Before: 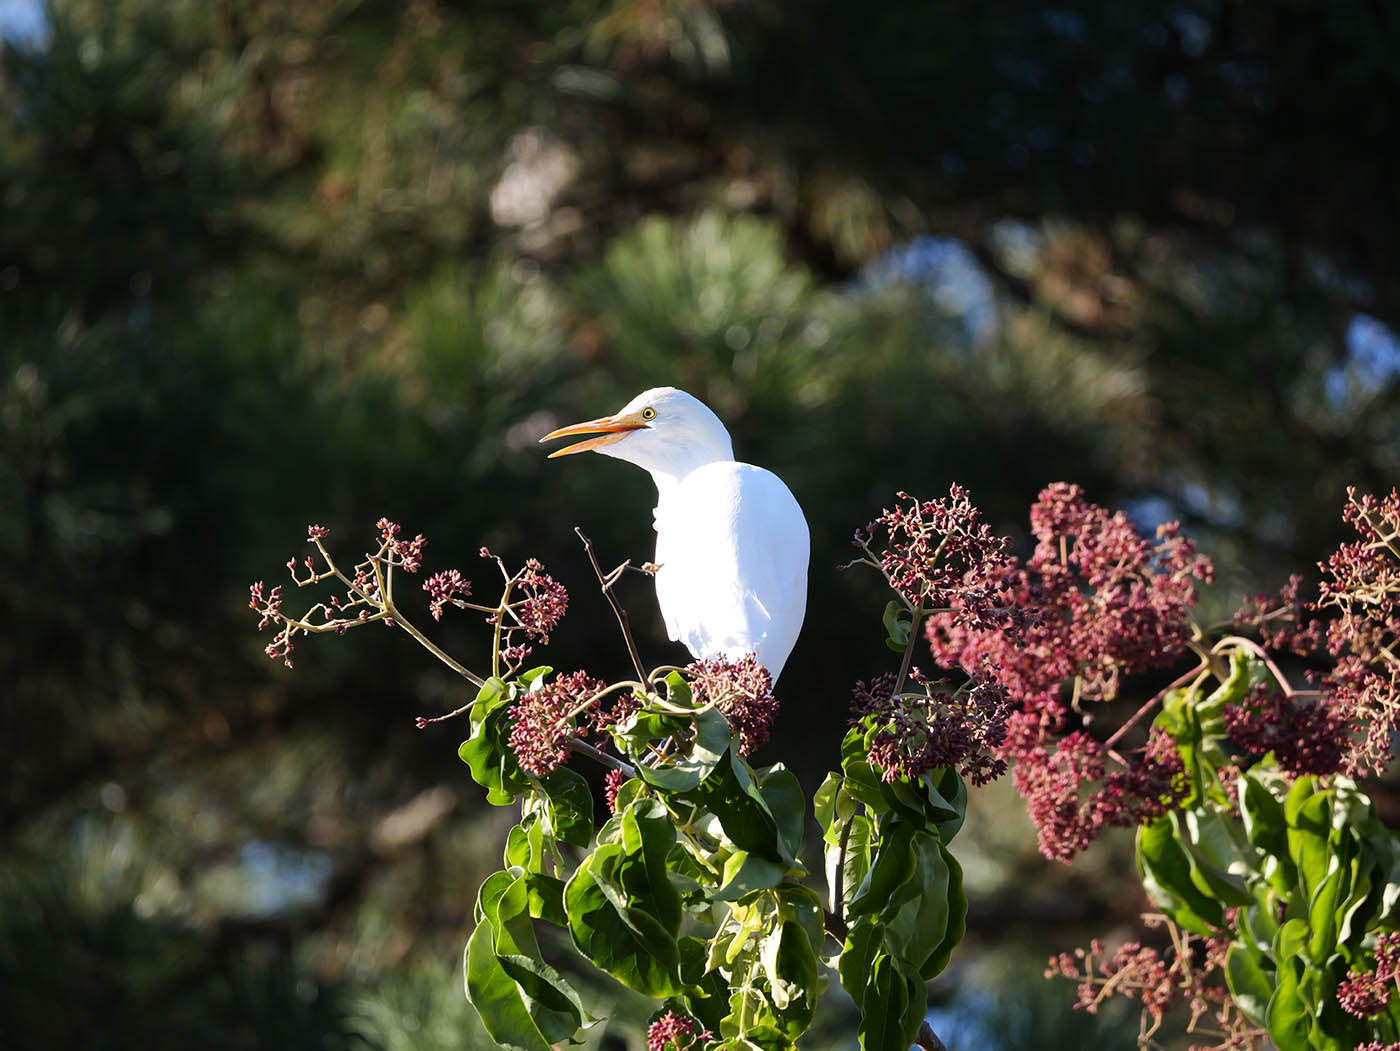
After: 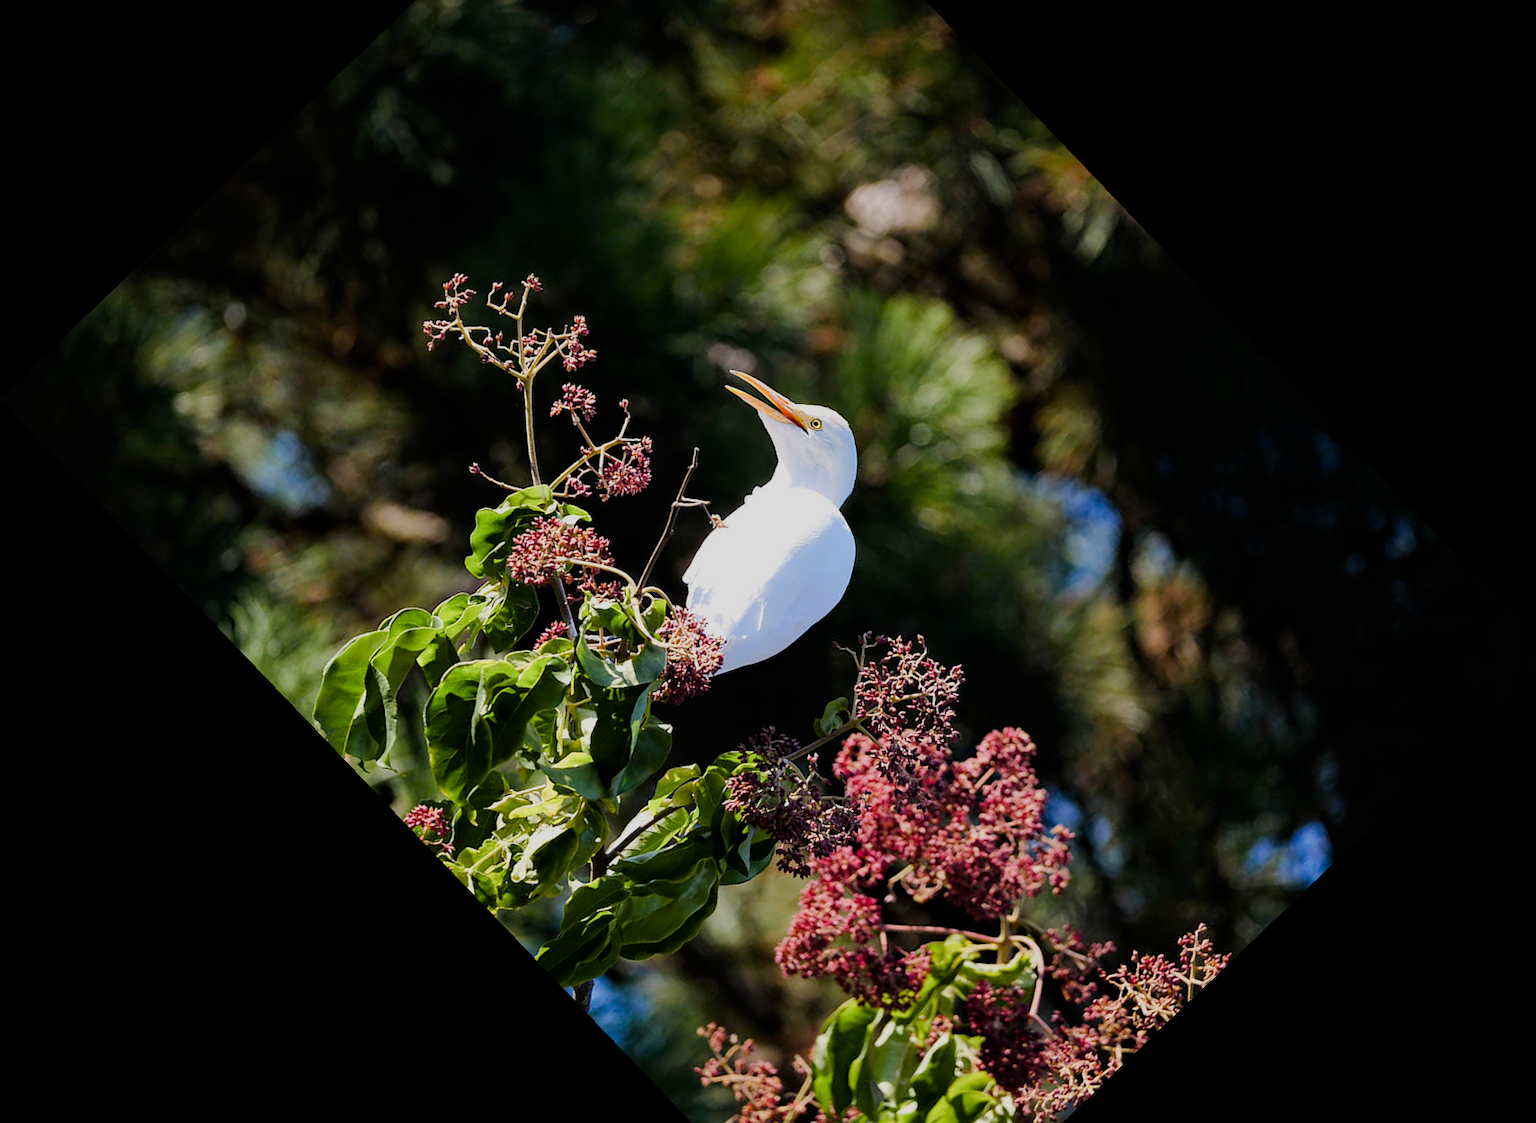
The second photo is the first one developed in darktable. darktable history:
local contrast: mode bilateral grid, contrast 15, coarseness 36, detail 105%, midtone range 0.2
color balance rgb: linear chroma grading › shadows 32%, linear chroma grading › global chroma -2%, linear chroma grading › mid-tones 4%, perceptual saturation grading › global saturation -2%, perceptual saturation grading › highlights -8%, perceptual saturation grading › mid-tones 8%, perceptual saturation grading › shadows 4%, perceptual brilliance grading › highlights 8%, perceptual brilliance grading › mid-tones 4%, perceptual brilliance grading › shadows 2%, global vibrance 16%, saturation formula JzAzBz (2021)
crop and rotate: angle -46.26°, top 16.234%, right 0.912%, bottom 11.704%
haze removal: compatibility mode true, adaptive false
exposure: black level correction 0, compensate exposure bias true, compensate highlight preservation false
filmic rgb: black relative exposure -7.65 EV, white relative exposure 4.56 EV, hardness 3.61
